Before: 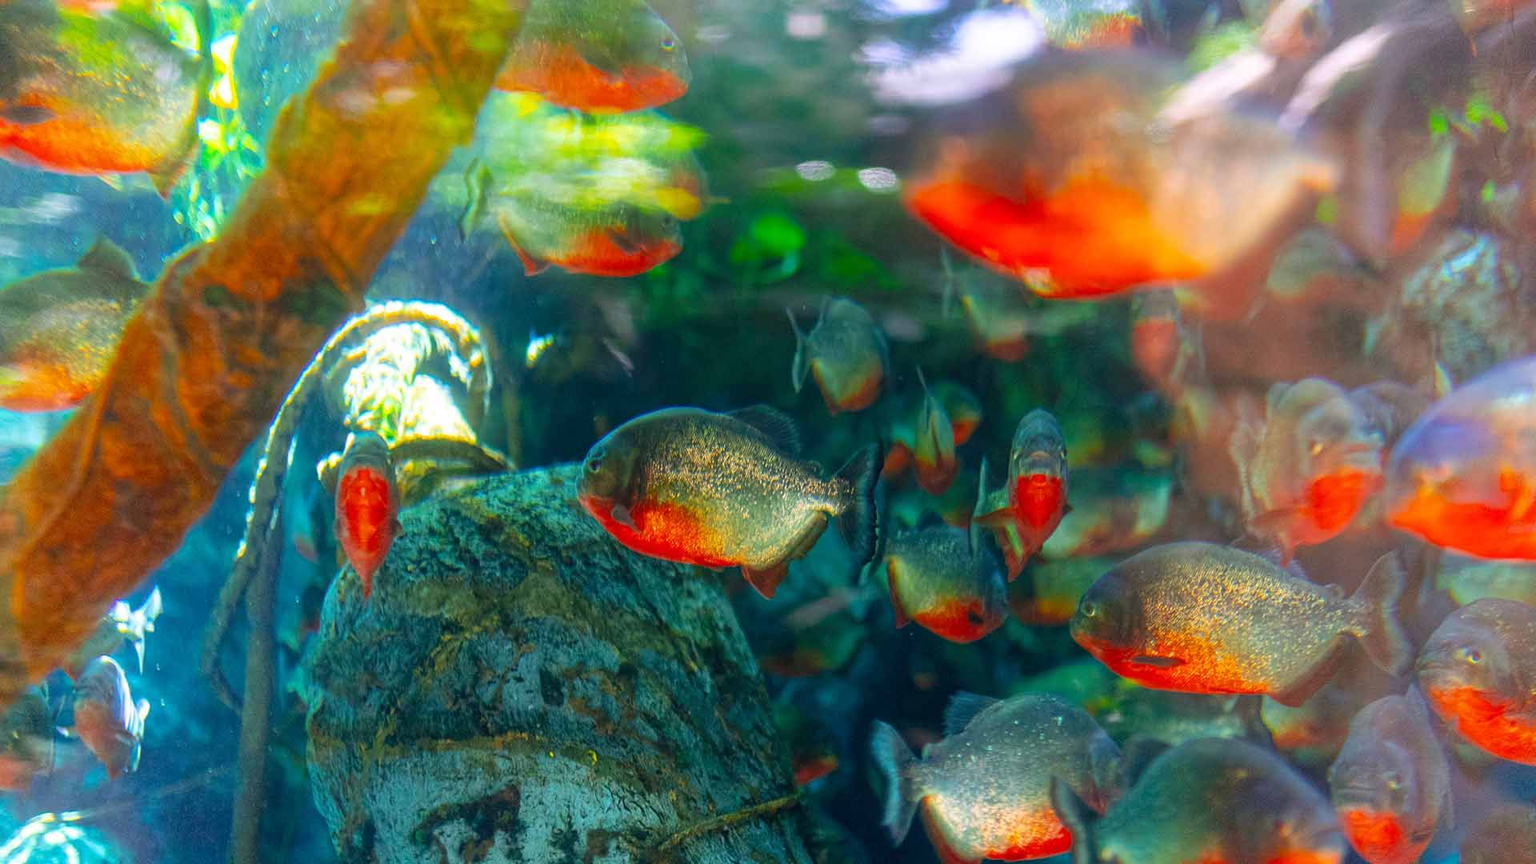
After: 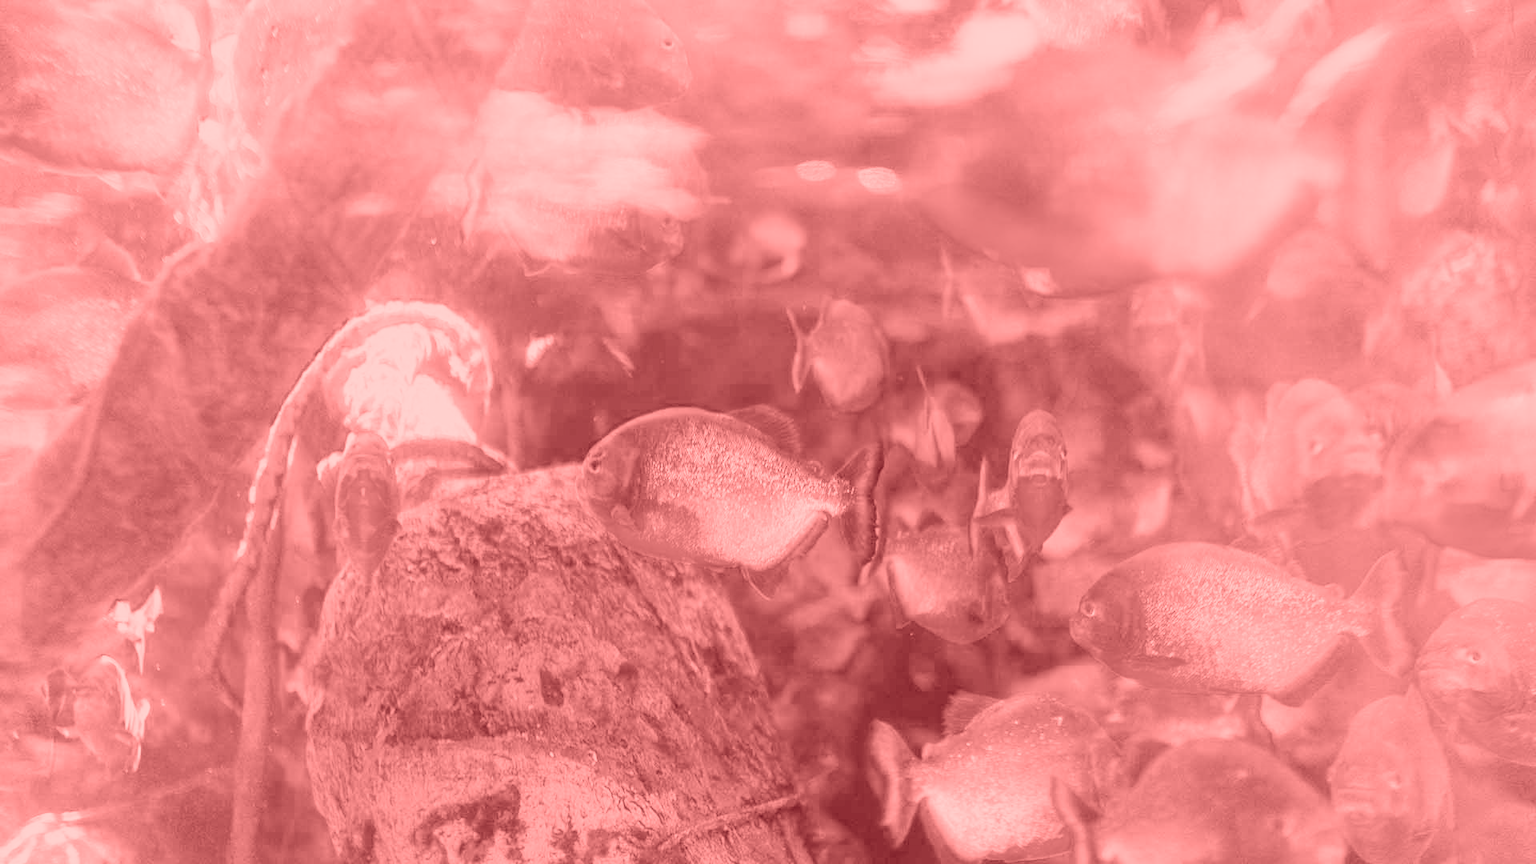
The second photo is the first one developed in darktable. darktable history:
colorize: saturation 60%, source mix 100%
contrast brightness saturation: contrast 0.2, brightness 0.2, saturation 0.8
filmic rgb: black relative exposure -16 EV, white relative exposure 8 EV, threshold 3 EV, hardness 4.17, latitude 50%, contrast 0.5, color science v5 (2021), contrast in shadows safe, contrast in highlights safe, enable highlight reconstruction true
